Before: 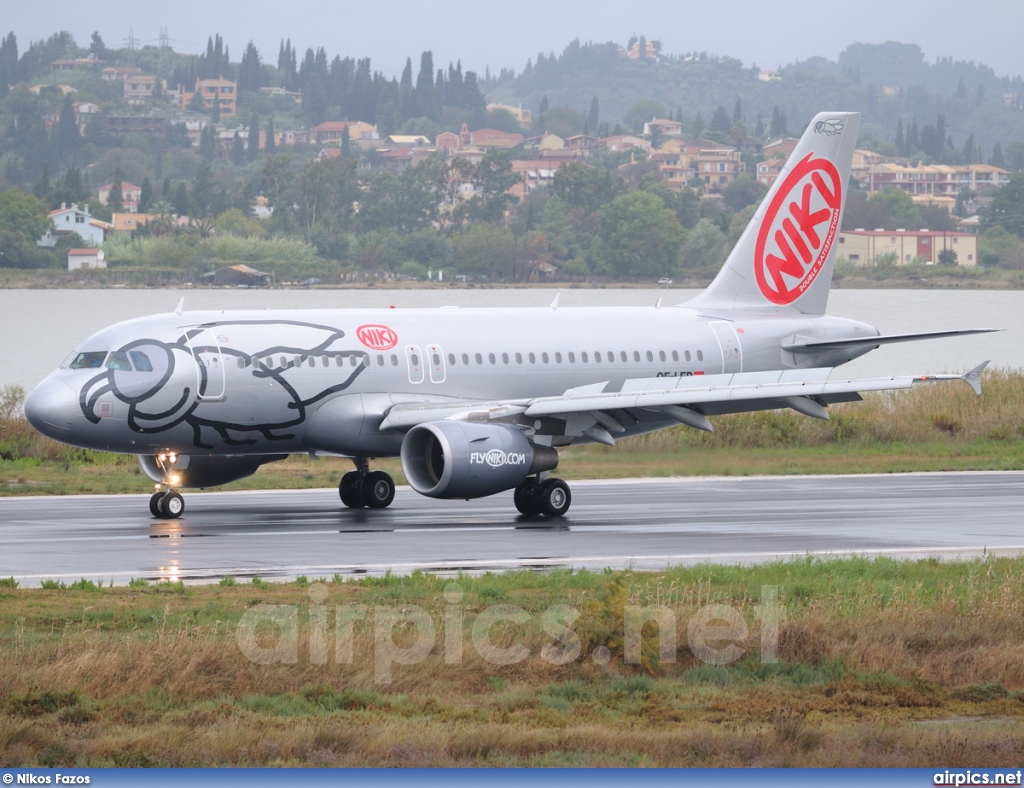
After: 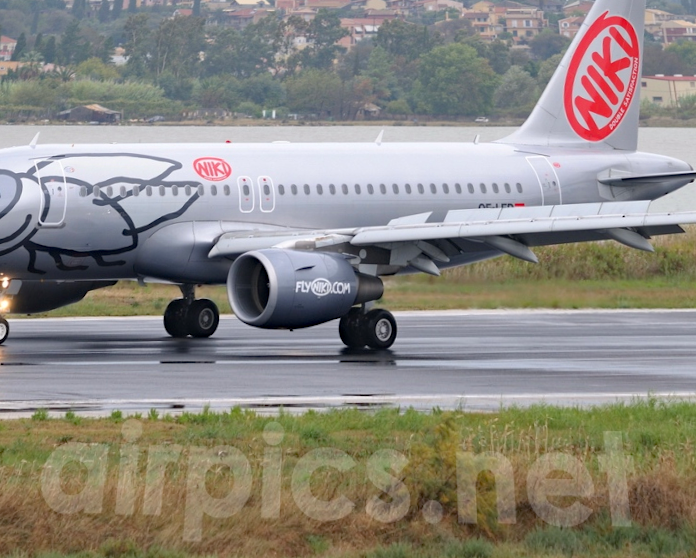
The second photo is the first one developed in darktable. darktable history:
haze removal: strength 0.29, distance 0.25, compatibility mode true, adaptive false
rotate and perspective: rotation 0.72°, lens shift (vertical) -0.352, lens shift (horizontal) -0.051, crop left 0.152, crop right 0.859, crop top 0.019, crop bottom 0.964
crop: left 7.856%, top 11.836%, right 10.12%, bottom 15.387%
